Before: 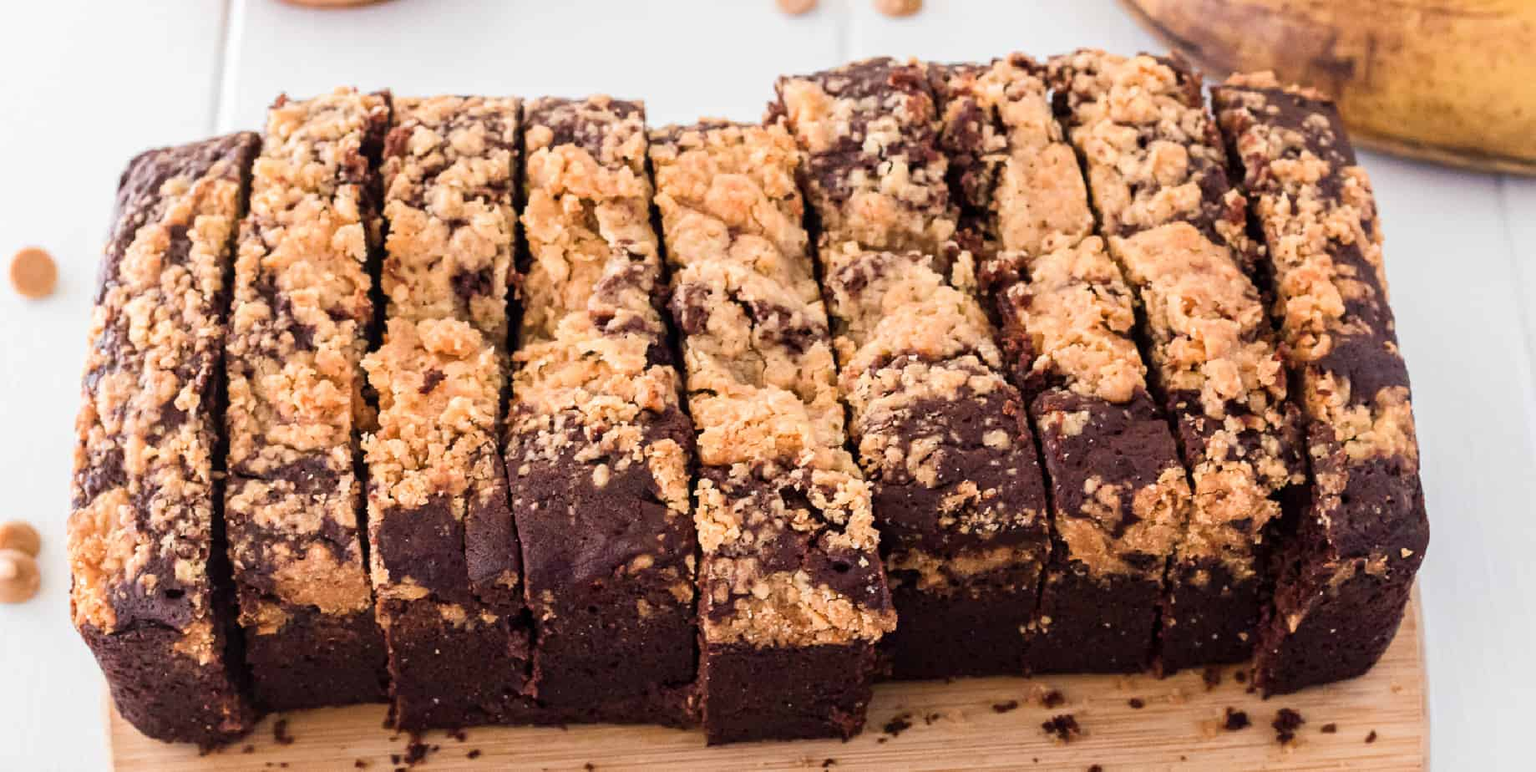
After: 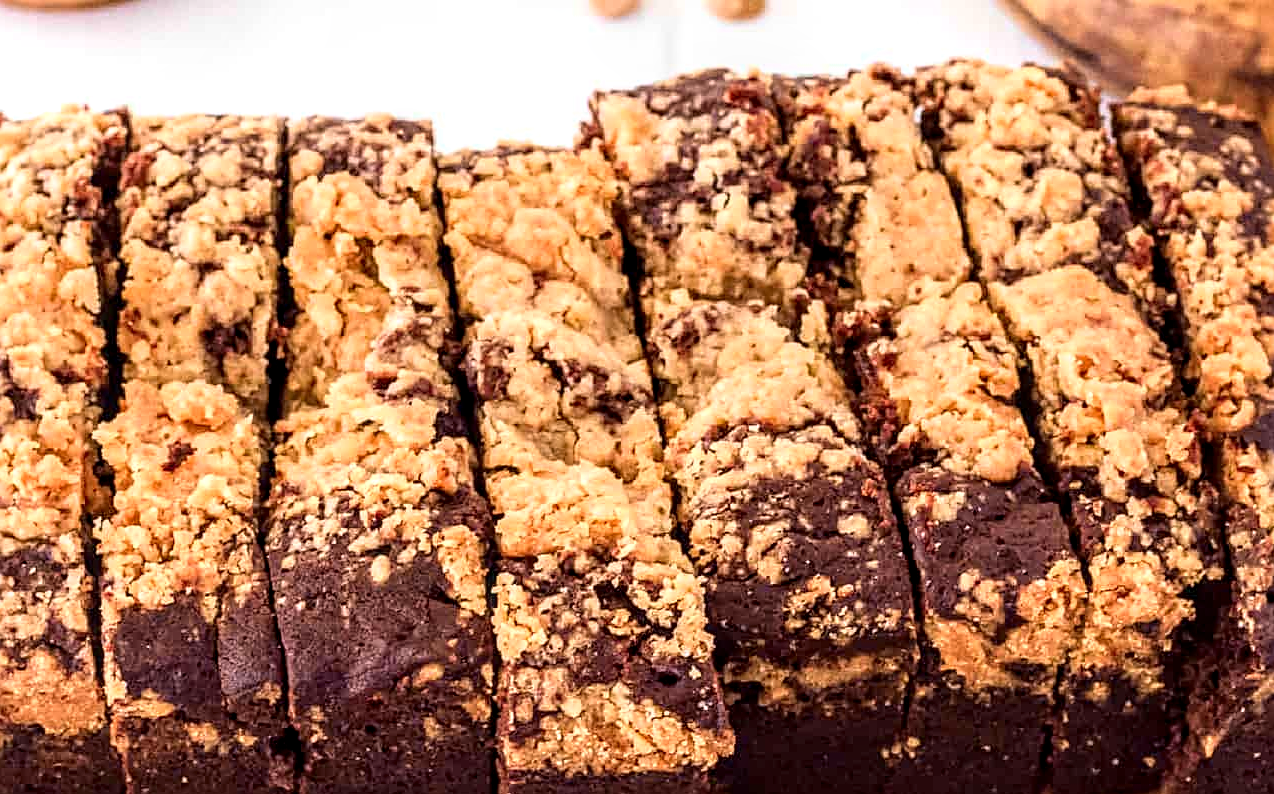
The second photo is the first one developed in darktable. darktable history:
sharpen: on, module defaults
local contrast: highlights 25%, detail 150%
crop: left 18.479%, right 12.2%, bottom 13.971%
tone curve: curves: ch0 [(0, 0) (0.389, 0.458) (0.745, 0.82) (0.849, 0.917) (0.919, 0.969) (1, 1)]; ch1 [(0, 0) (0.437, 0.404) (0.5, 0.5) (0.529, 0.55) (0.58, 0.6) (0.616, 0.649) (1, 1)]; ch2 [(0, 0) (0.442, 0.428) (0.5, 0.5) (0.525, 0.543) (0.585, 0.62) (1, 1)], color space Lab, independent channels, preserve colors none
